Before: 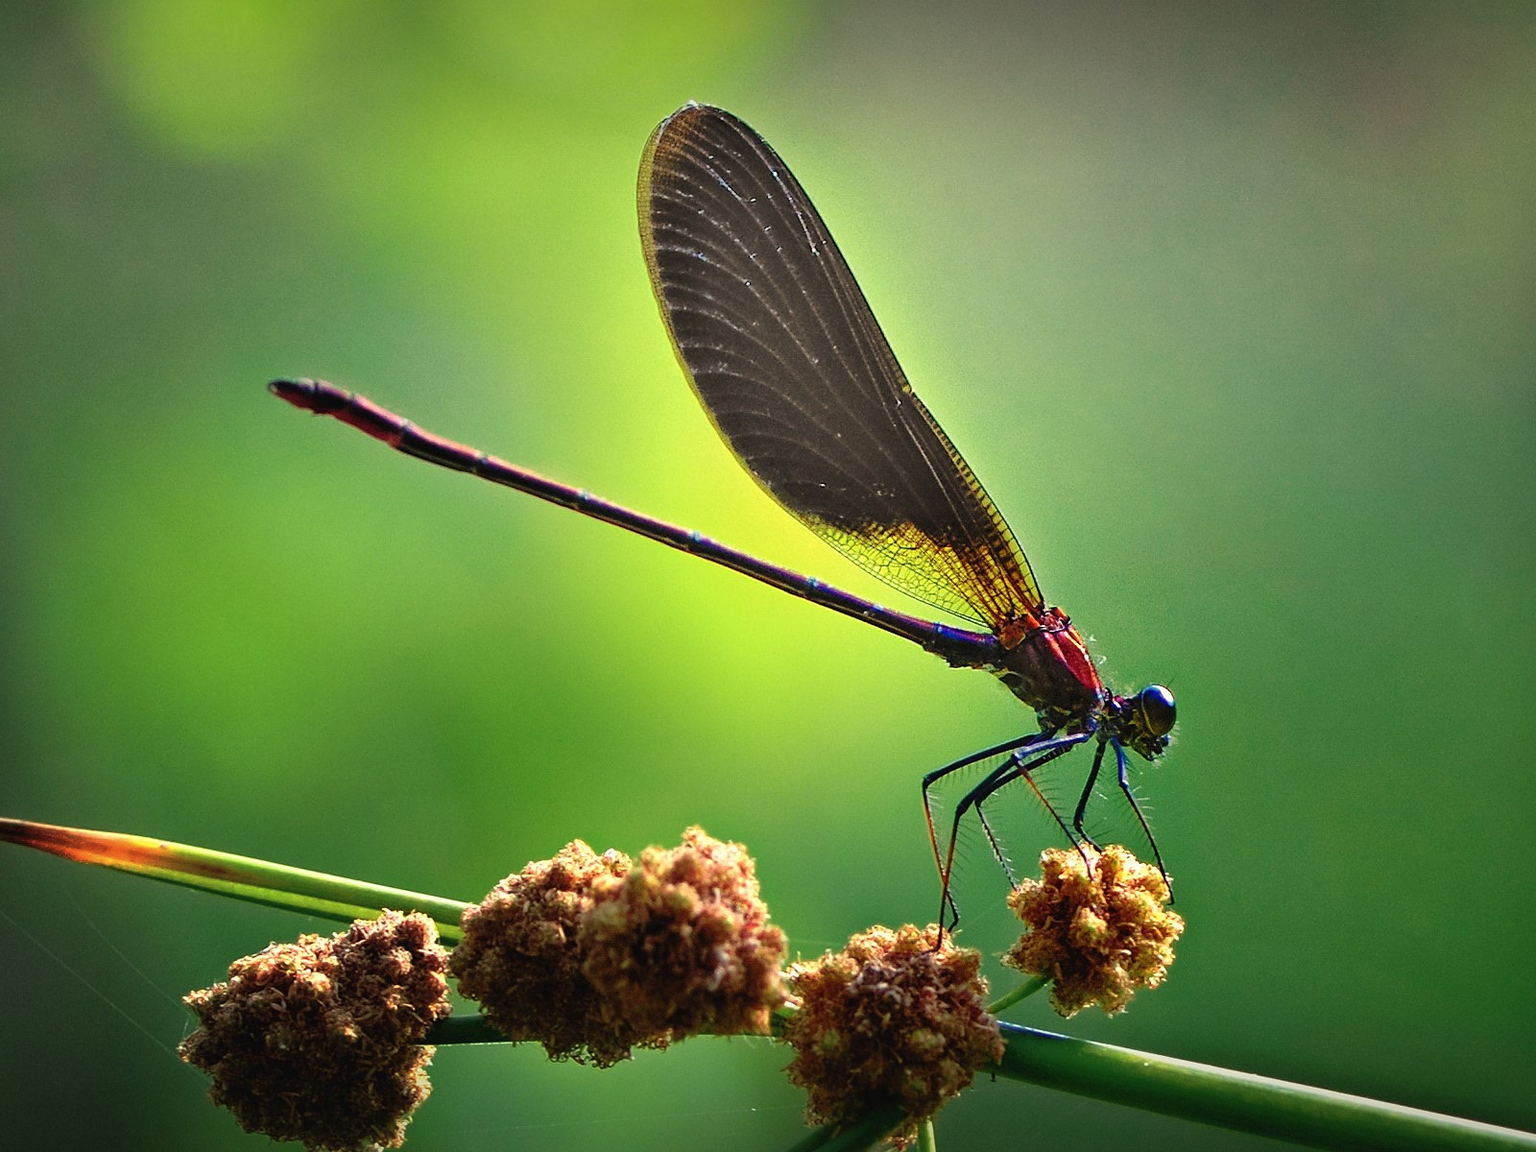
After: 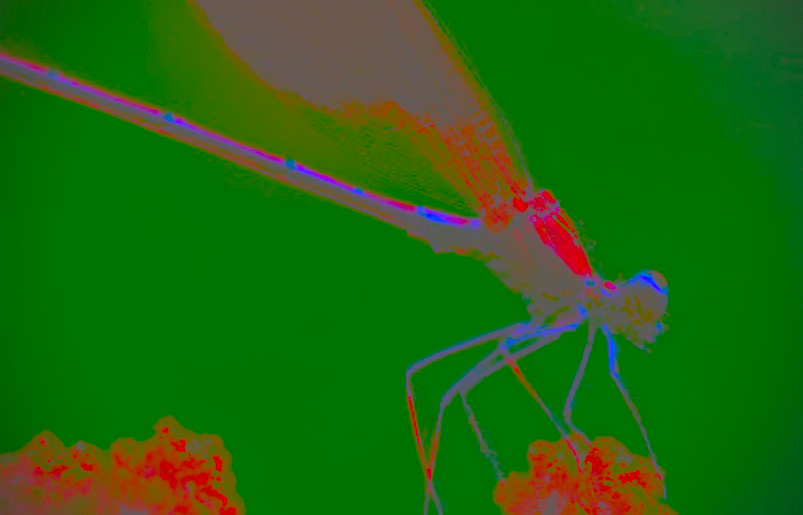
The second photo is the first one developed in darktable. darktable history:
haze removal: adaptive false
crop: left 34.758%, top 36.96%, right 15.002%, bottom 20.081%
vignetting: fall-off radius 61.03%, dithering 8-bit output
contrast brightness saturation: contrast -0.982, brightness -0.163, saturation 0.745
